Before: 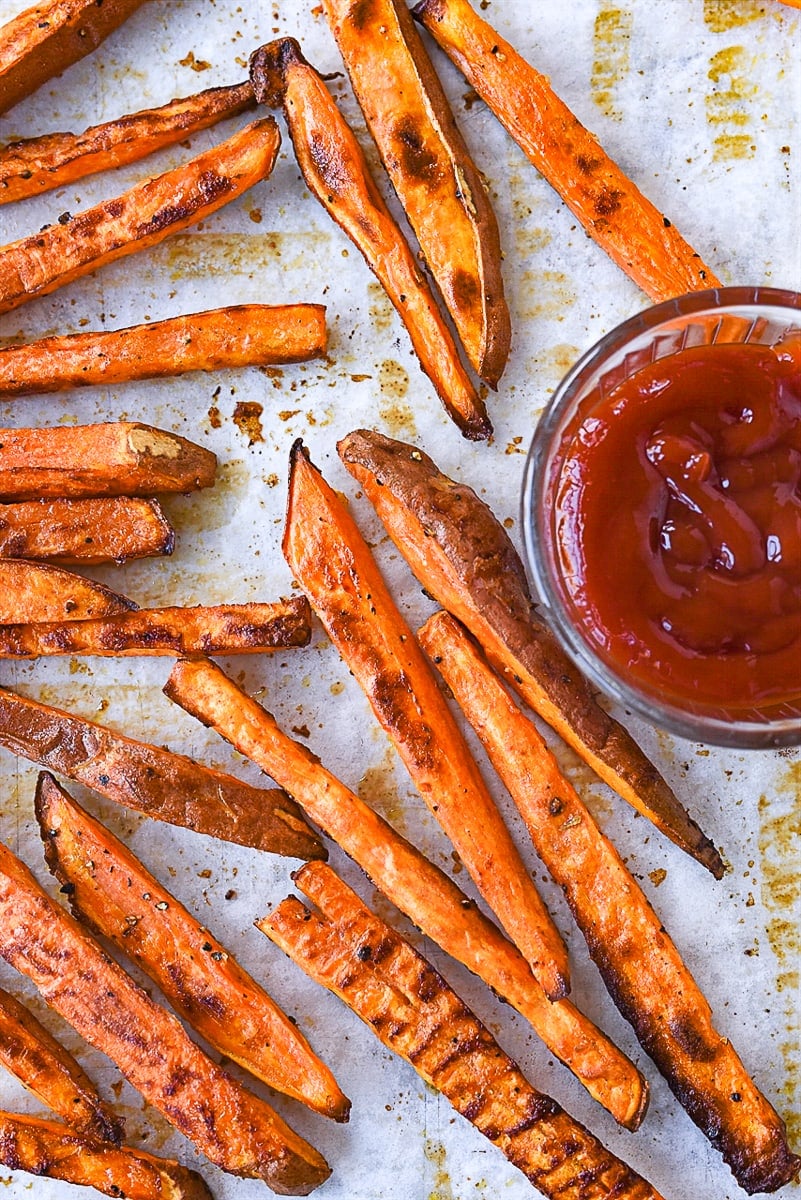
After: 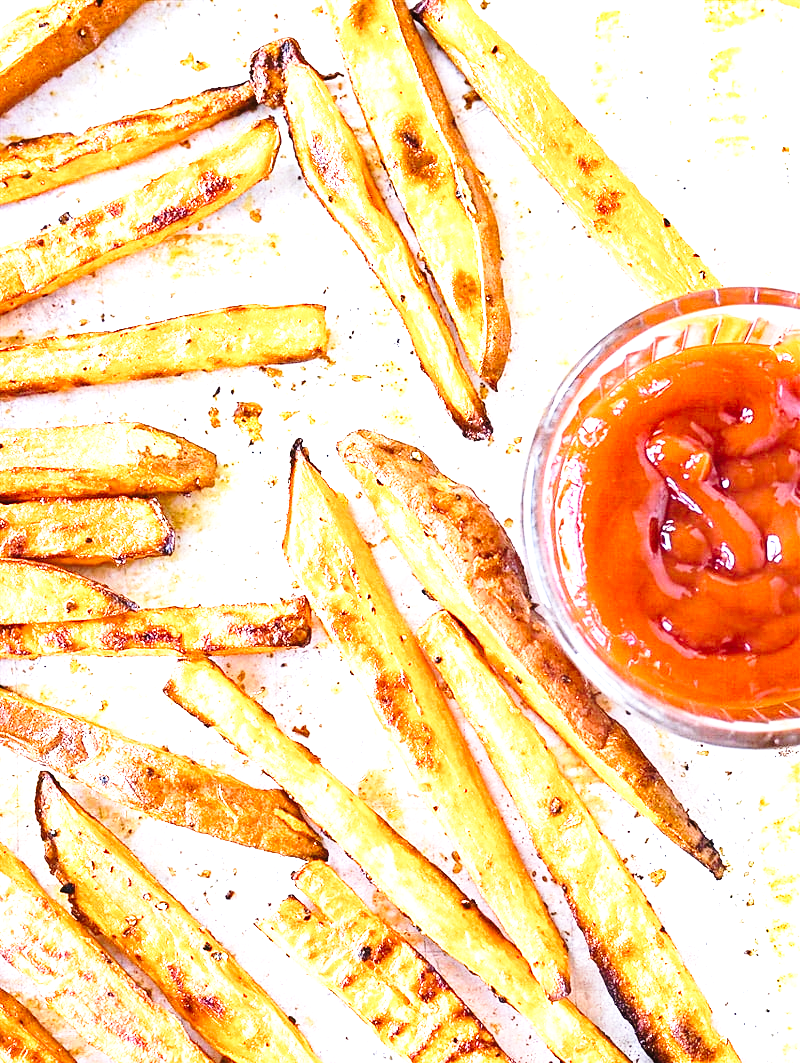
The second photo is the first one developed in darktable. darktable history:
crop and rotate: top 0%, bottom 11.413%
tone equalizer: -8 EV -0.766 EV, -7 EV -0.717 EV, -6 EV -0.603 EV, -5 EV -0.374 EV, -3 EV 0.371 EV, -2 EV 0.6 EV, -1 EV 0.677 EV, +0 EV 0.732 EV, edges refinement/feathering 500, mask exposure compensation -1.57 EV, preserve details guided filter
exposure: black level correction 0, exposure 1.2 EV, compensate highlight preservation false
base curve: curves: ch0 [(0, 0) (0.028, 0.03) (0.121, 0.232) (0.46, 0.748) (0.859, 0.968) (1, 1)], preserve colors none
